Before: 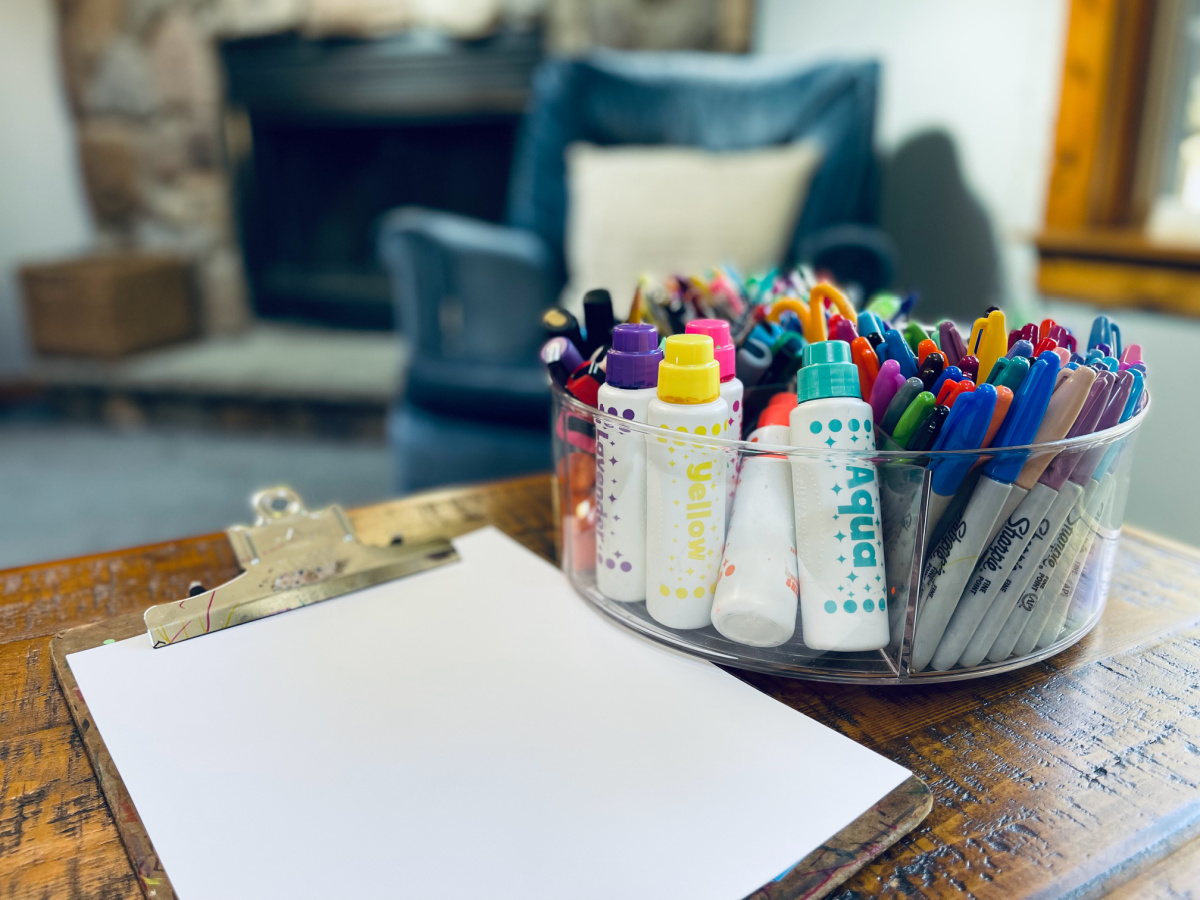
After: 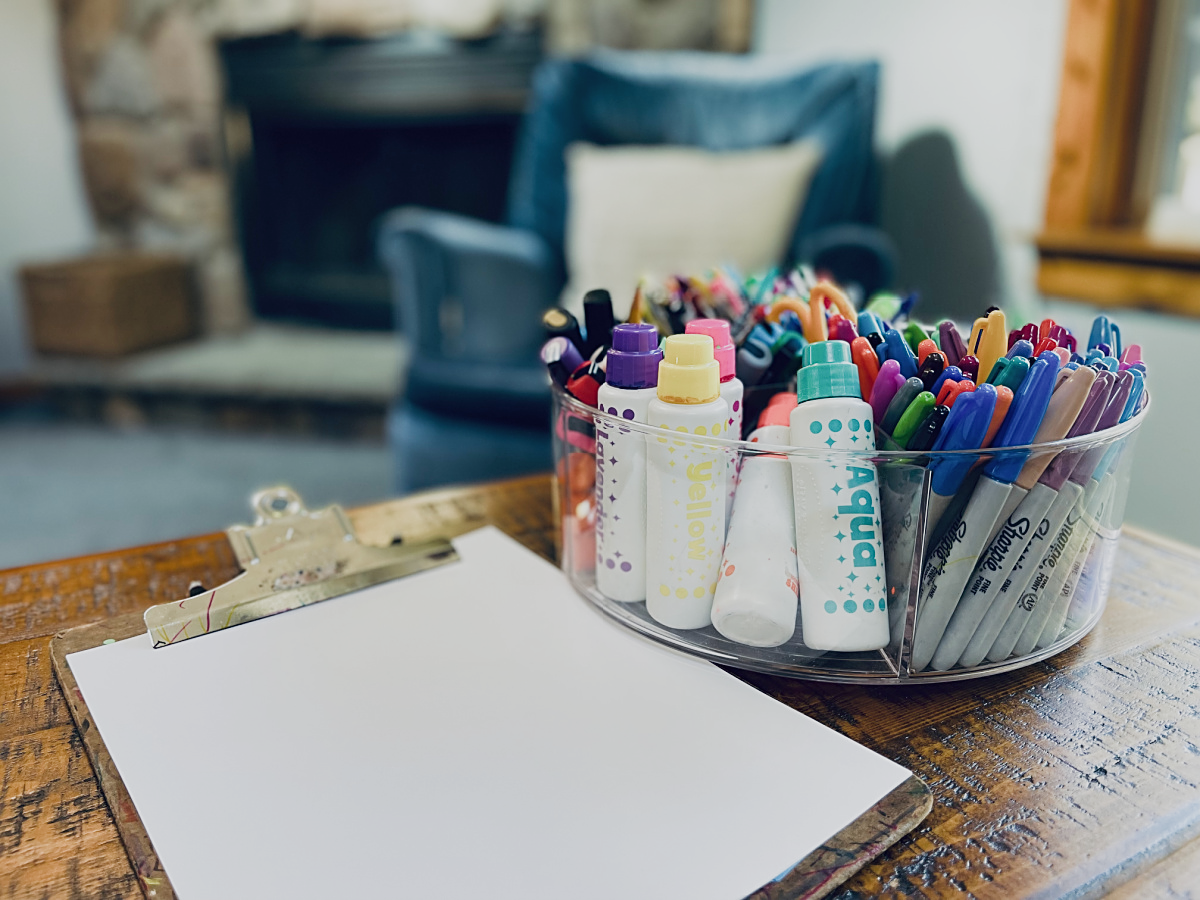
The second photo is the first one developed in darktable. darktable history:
filmic rgb: black relative exposure -11.4 EV, white relative exposure 3.21 EV, hardness 6.82, color science v5 (2021), iterations of high-quality reconstruction 0, contrast in shadows safe, contrast in highlights safe
sharpen: on, module defaults
